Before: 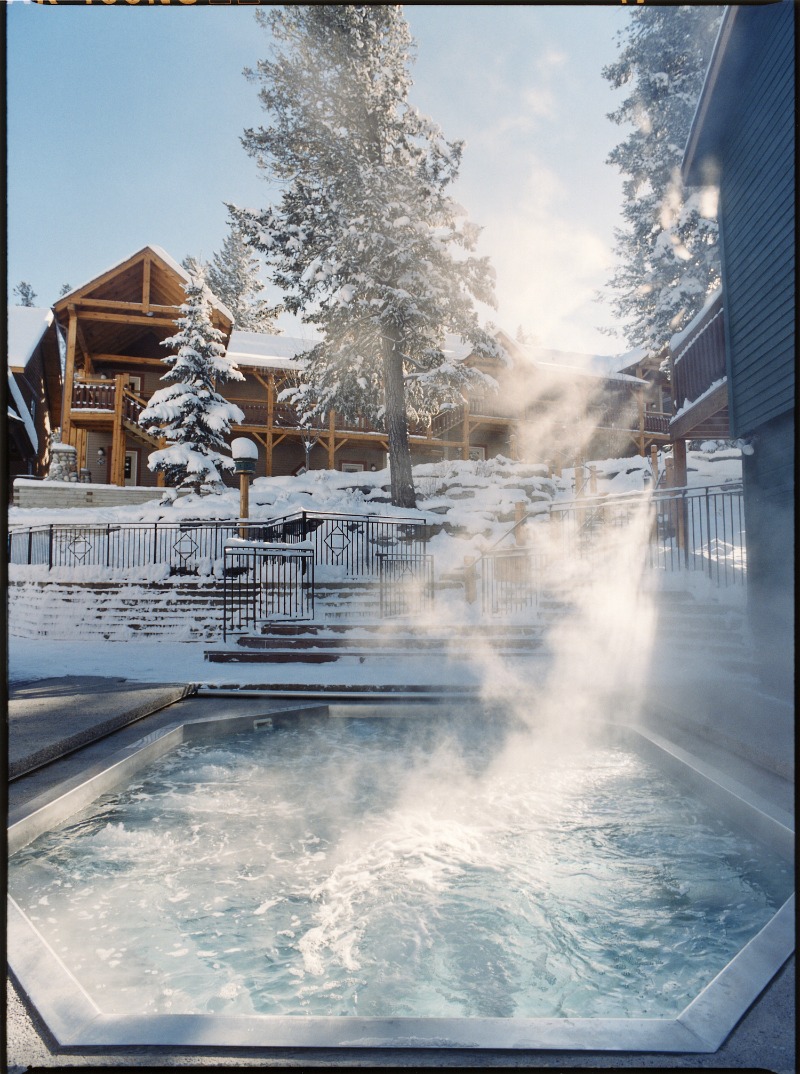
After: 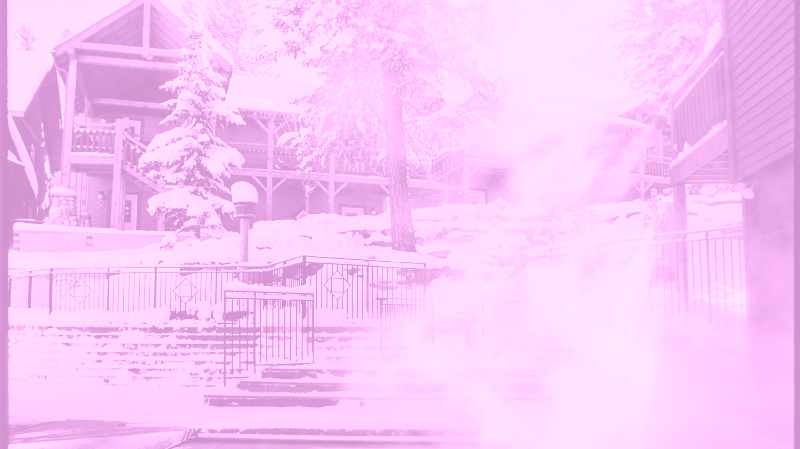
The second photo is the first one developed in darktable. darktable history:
local contrast: highlights 100%, shadows 100%, detail 120%, midtone range 0.2
colorize: hue 331.2°, saturation 75%, source mix 30.28%, lightness 70.52%, version 1
crop and rotate: top 23.84%, bottom 34.294%
base curve: curves: ch0 [(0, 0) (0.032, 0.025) (0.121, 0.166) (0.206, 0.329) (0.605, 0.79) (1, 1)], preserve colors none
